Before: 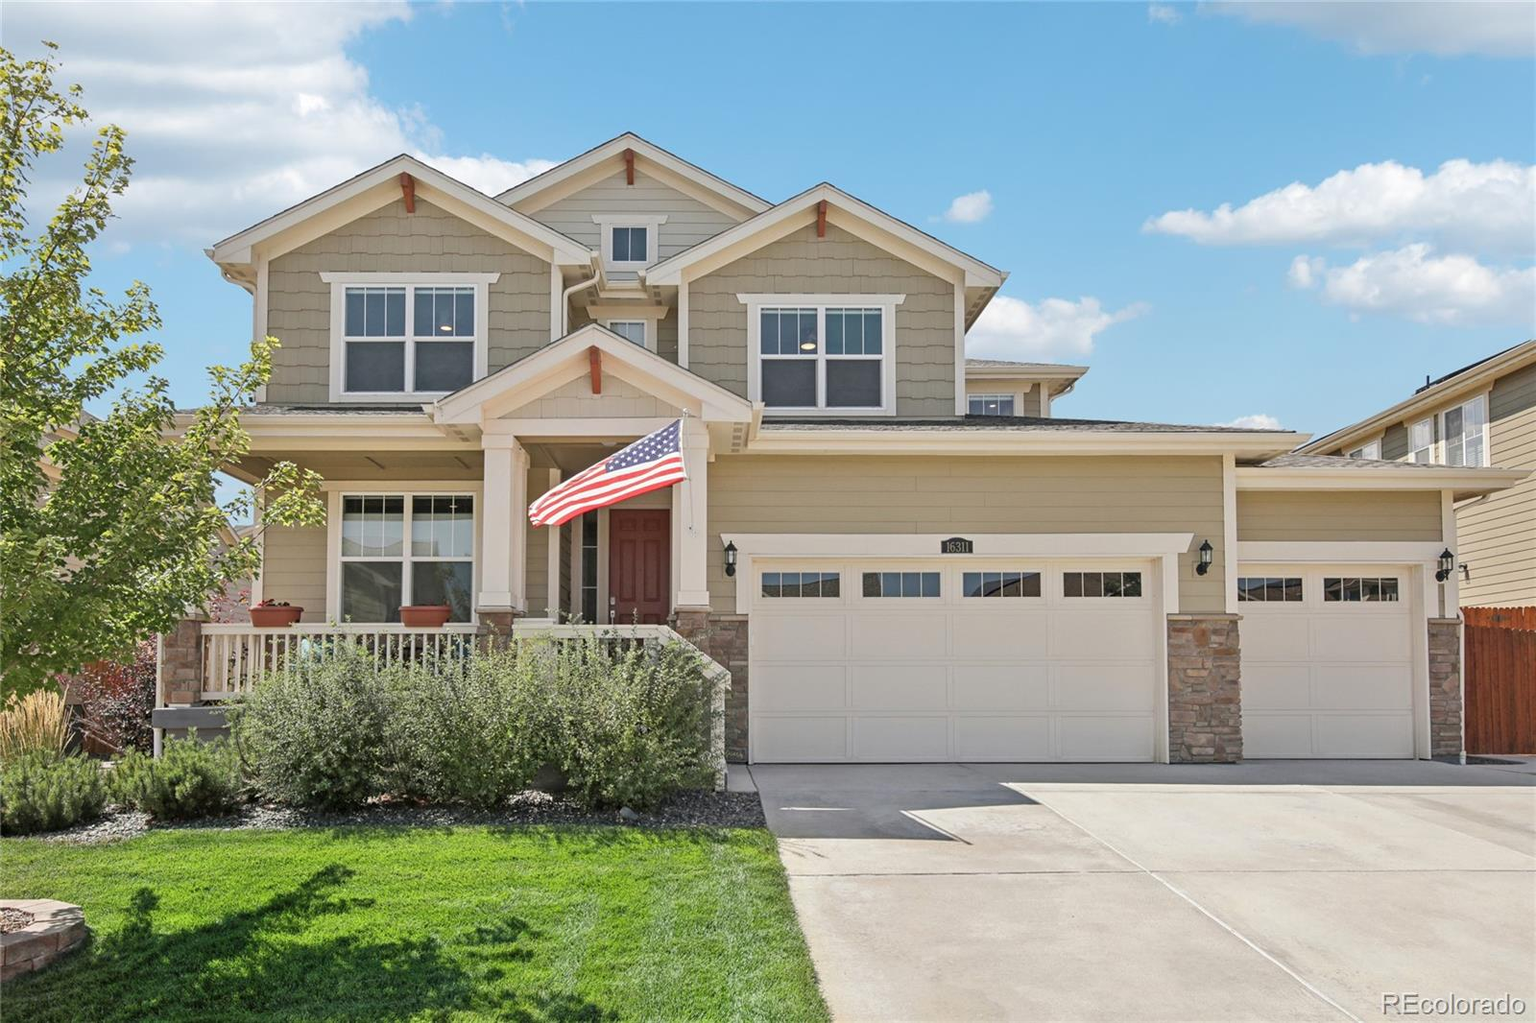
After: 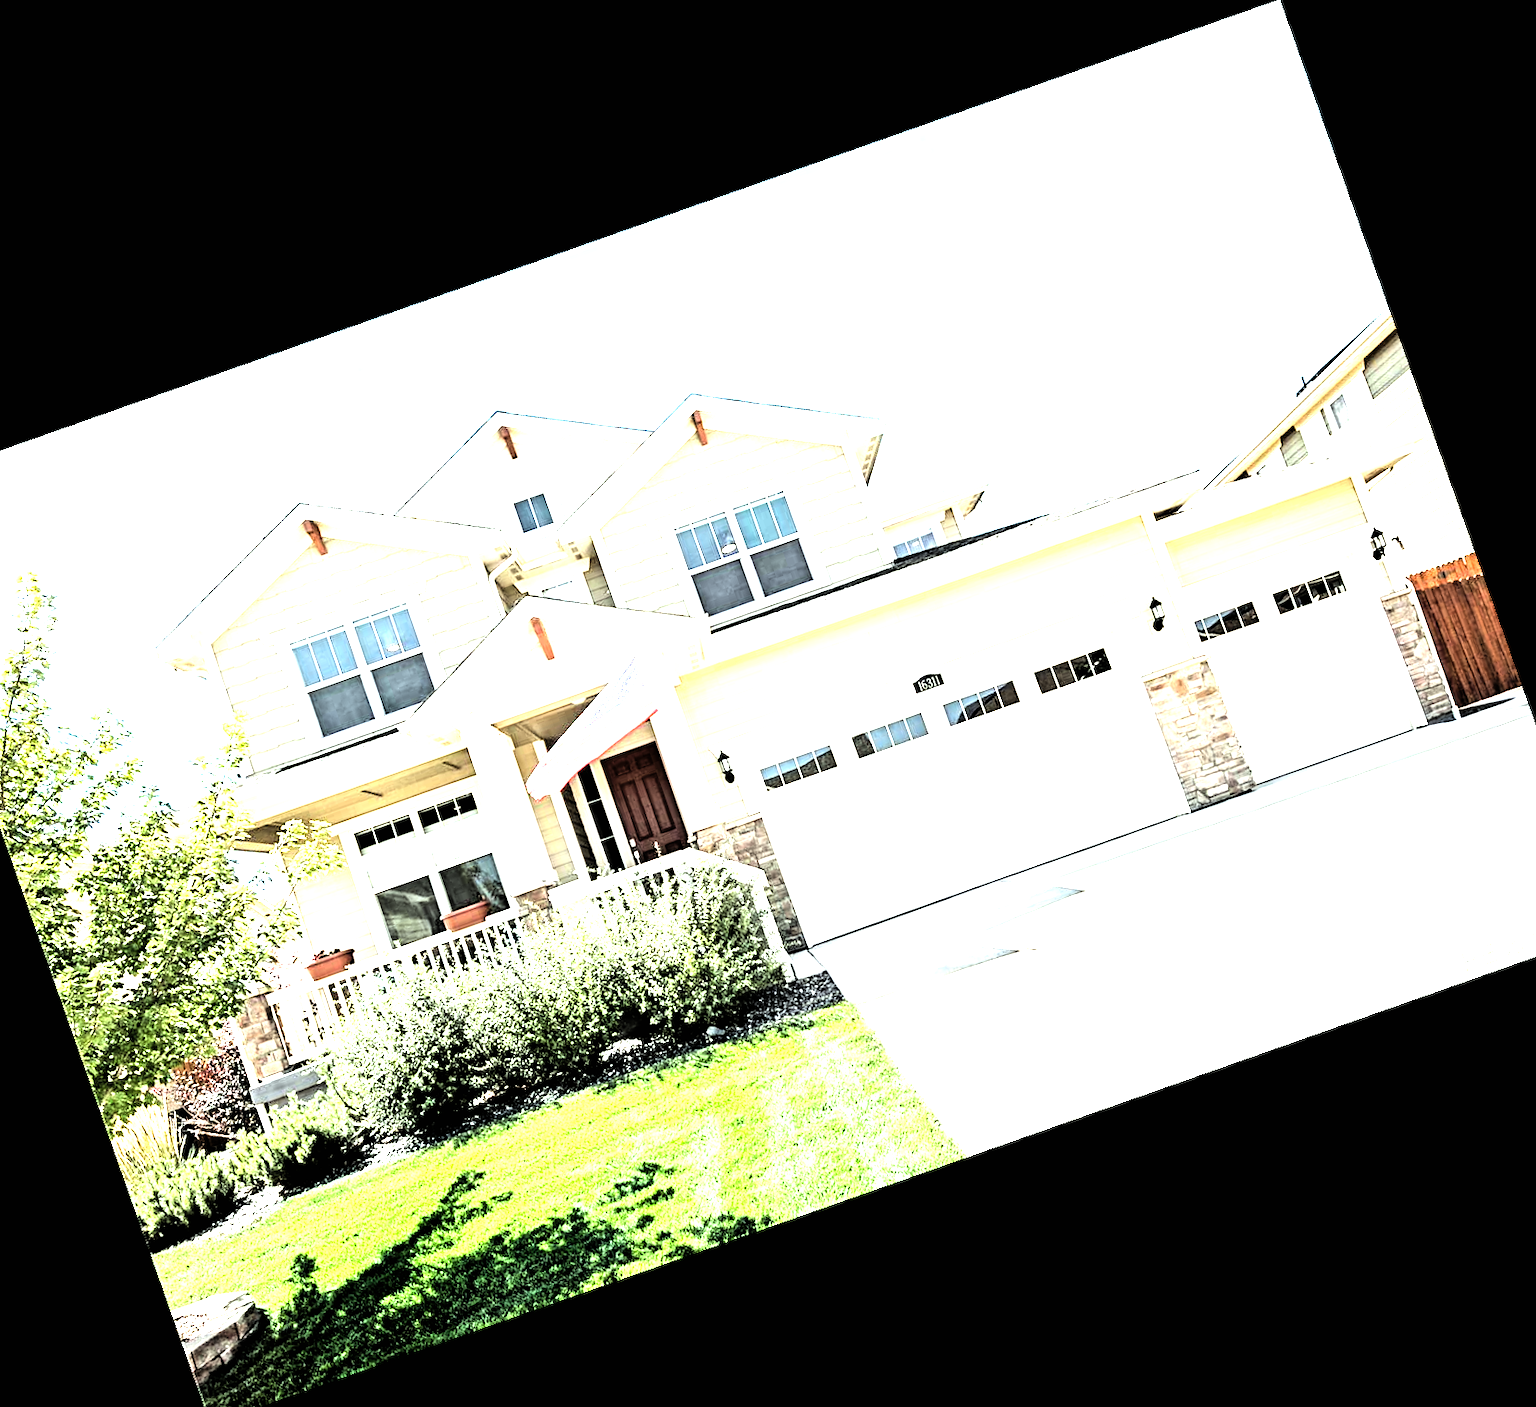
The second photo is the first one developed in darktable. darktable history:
levels: levels [0, 0.352, 0.703]
color correction: highlights a* -6.69, highlights b* 0.49
rgb curve: curves: ch0 [(0, 0) (0.21, 0.15) (0.24, 0.21) (0.5, 0.75) (0.75, 0.96) (0.89, 0.99) (1, 1)]; ch1 [(0, 0.02) (0.21, 0.13) (0.25, 0.2) (0.5, 0.67) (0.75, 0.9) (0.89, 0.97) (1, 1)]; ch2 [(0, 0.02) (0.21, 0.13) (0.25, 0.2) (0.5, 0.67) (0.75, 0.9) (0.89, 0.97) (1, 1)], compensate middle gray true
filmic rgb: black relative exposure -5 EV, hardness 2.88, contrast 1.4, highlights saturation mix -30%
crop and rotate: angle 19.43°, left 6.812%, right 4.125%, bottom 1.087%
